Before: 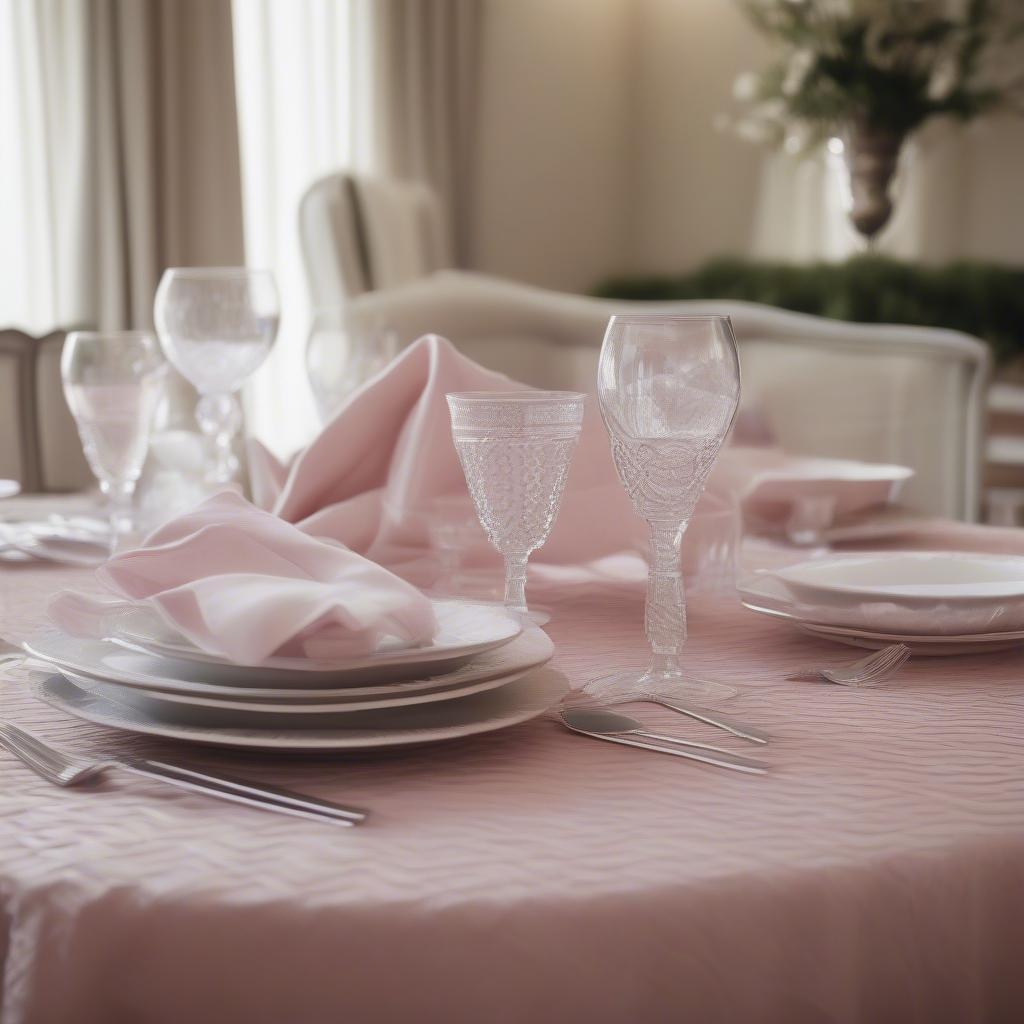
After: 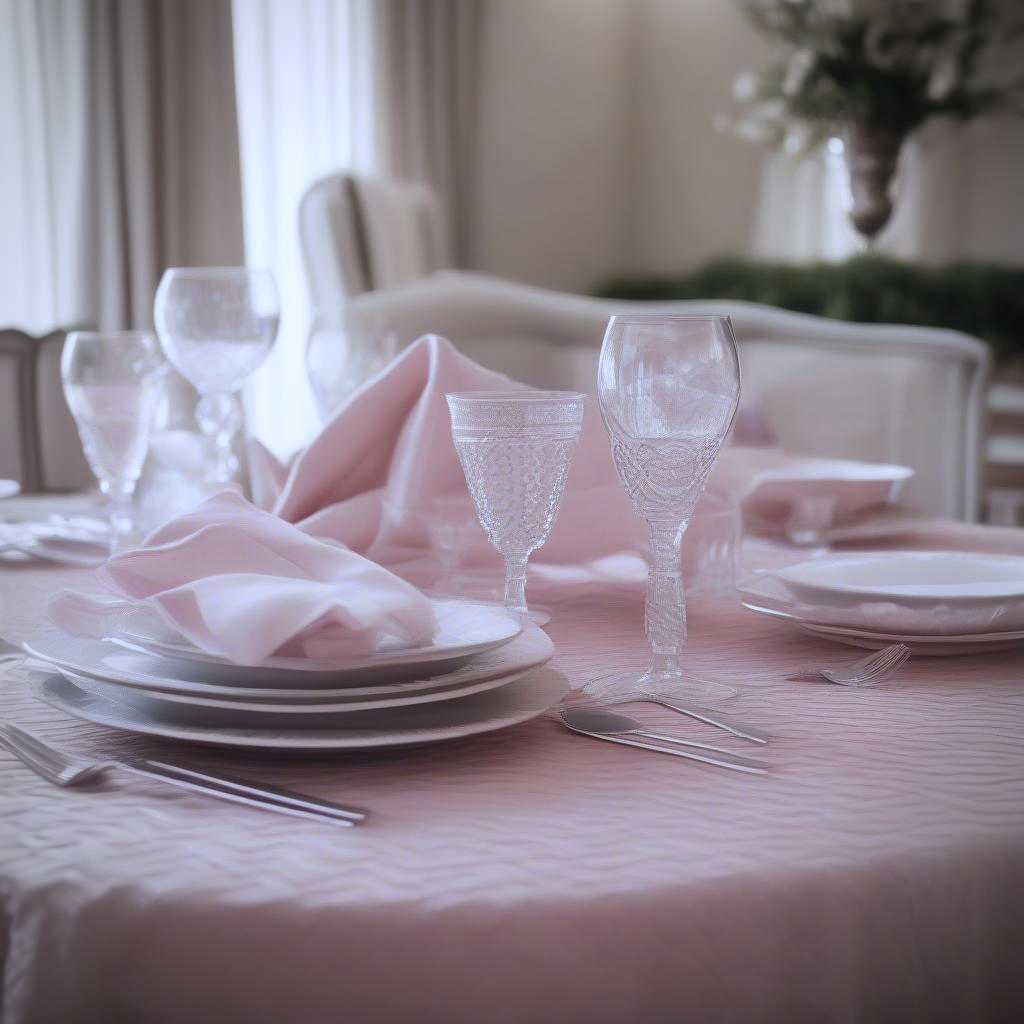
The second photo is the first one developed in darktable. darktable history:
color calibration: gray › normalize channels true, illuminant custom, x 0.371, y 0.383, temperature 4280.26 K, gamut compression 0.013
vignetting: fall-off radius 61.05%
